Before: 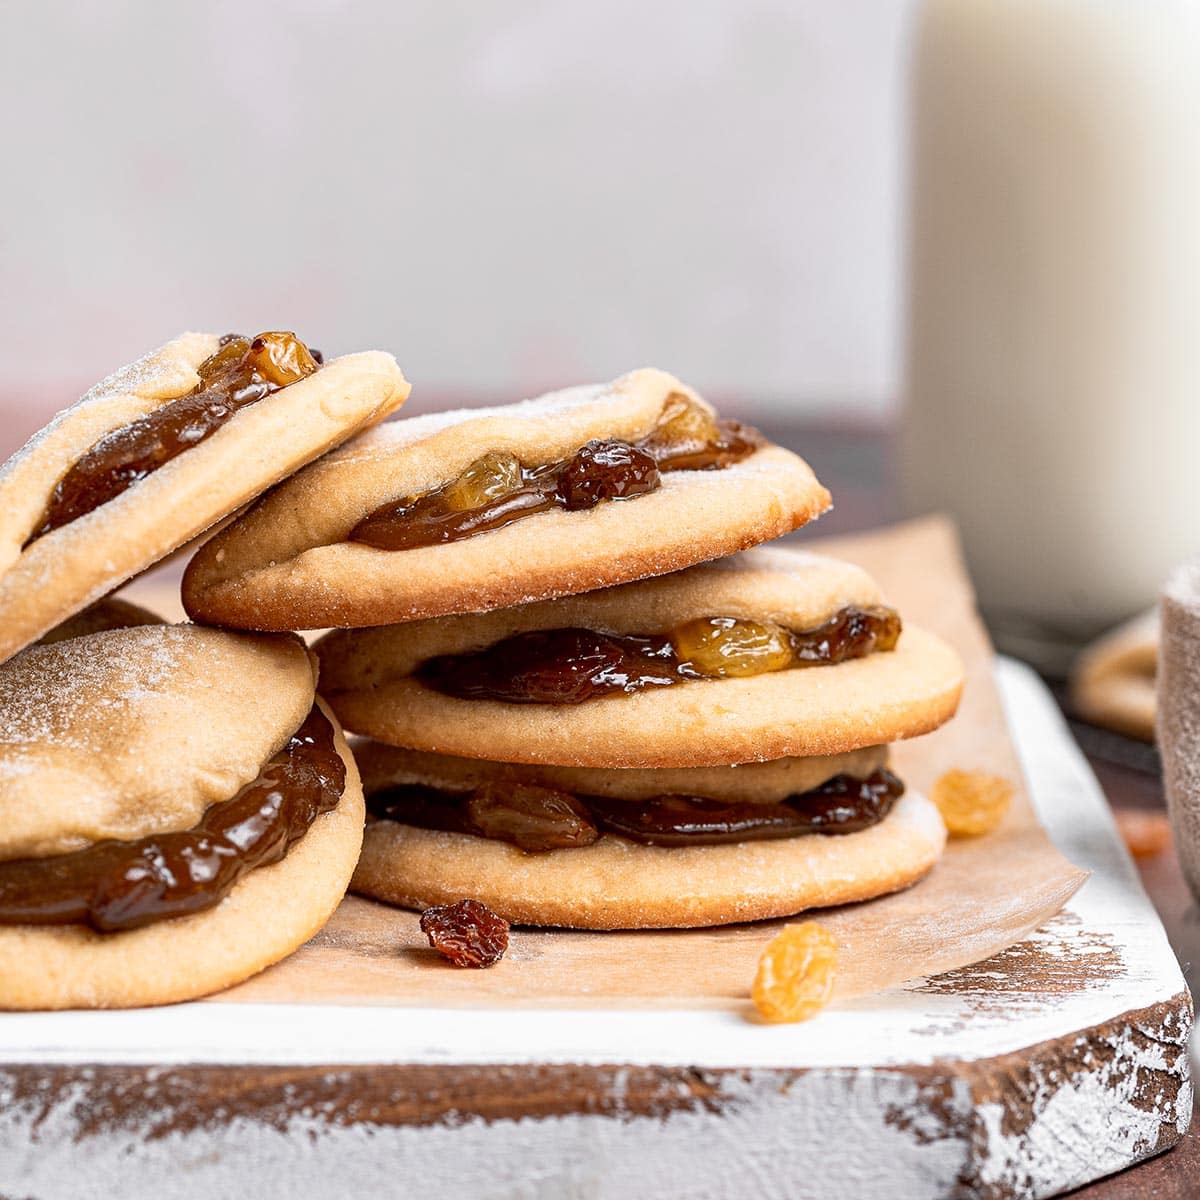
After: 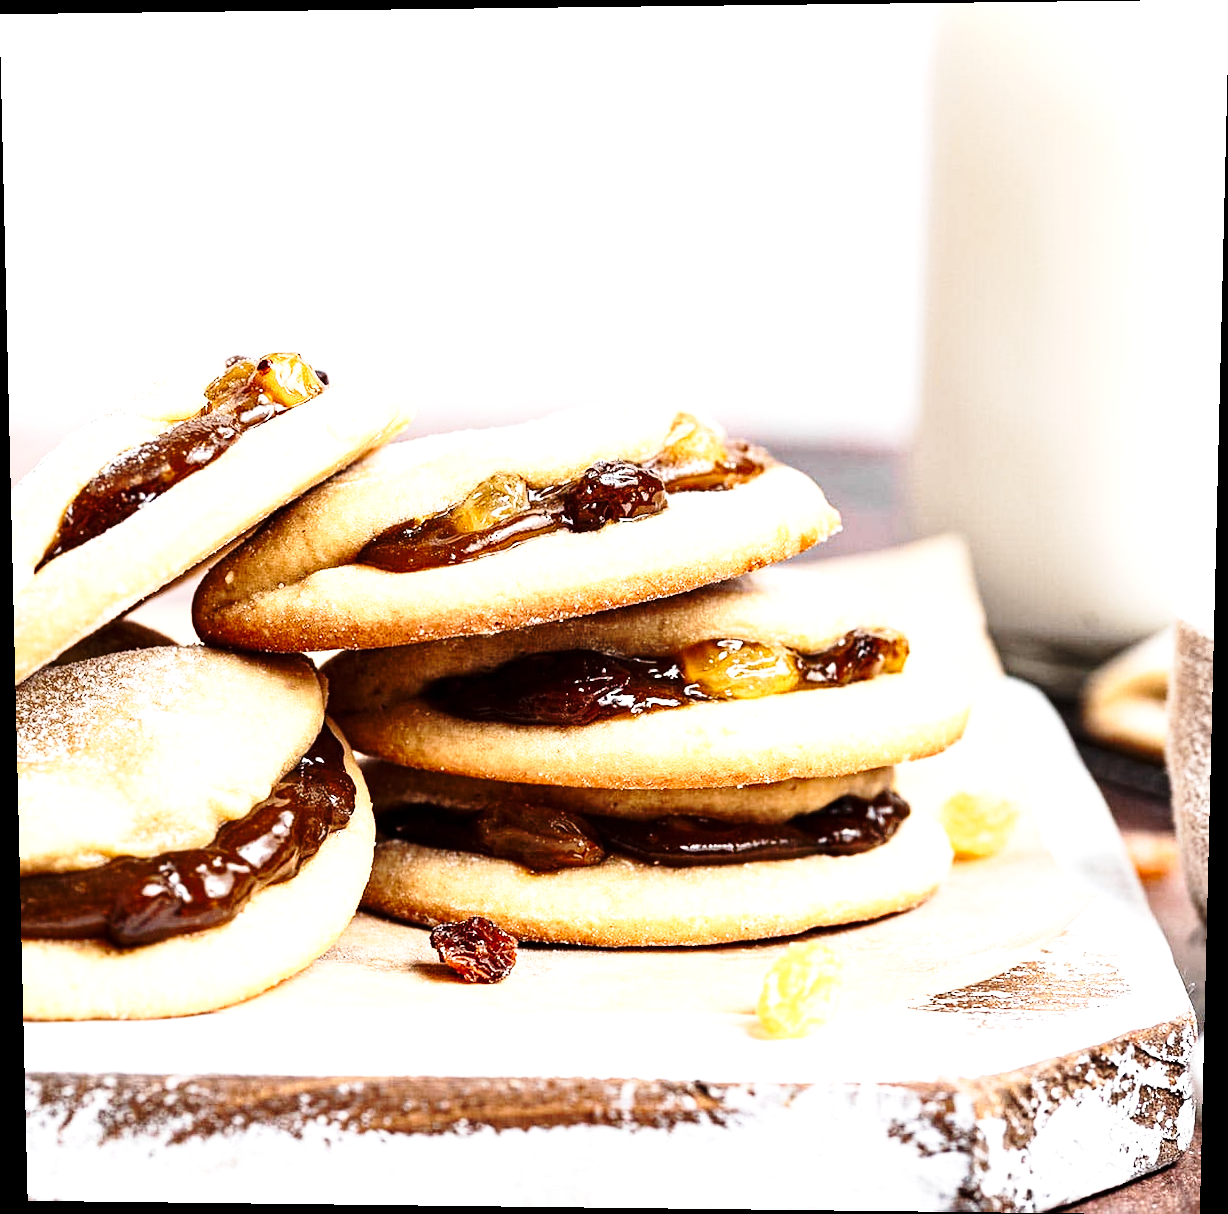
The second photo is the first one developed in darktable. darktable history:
tone equalizer: -8 EV -1.08 EV, -7 EV -1.01 EV, -6 EV -0.867 EV, -5 EV -0.578 EV, -3 EV 0.578 EV, -2 EV 0.867 EV, -1 EV 1.01 EV, +0 EV 1.08 EV, edges refinement/feathering 500, mask exposure compensation -1.57 EV, preserve details no
rotate and perspective: lens shift (vertical) 0.048, lens shift (horizontal) -0.024, automatic cropping off
base curve: curves: ch0 [(0, 0) (0.028, 0.03) (0.121, 0.232) (0.46, 0.748) (0.859, 0.968) (1, 1)], preserve colors none
